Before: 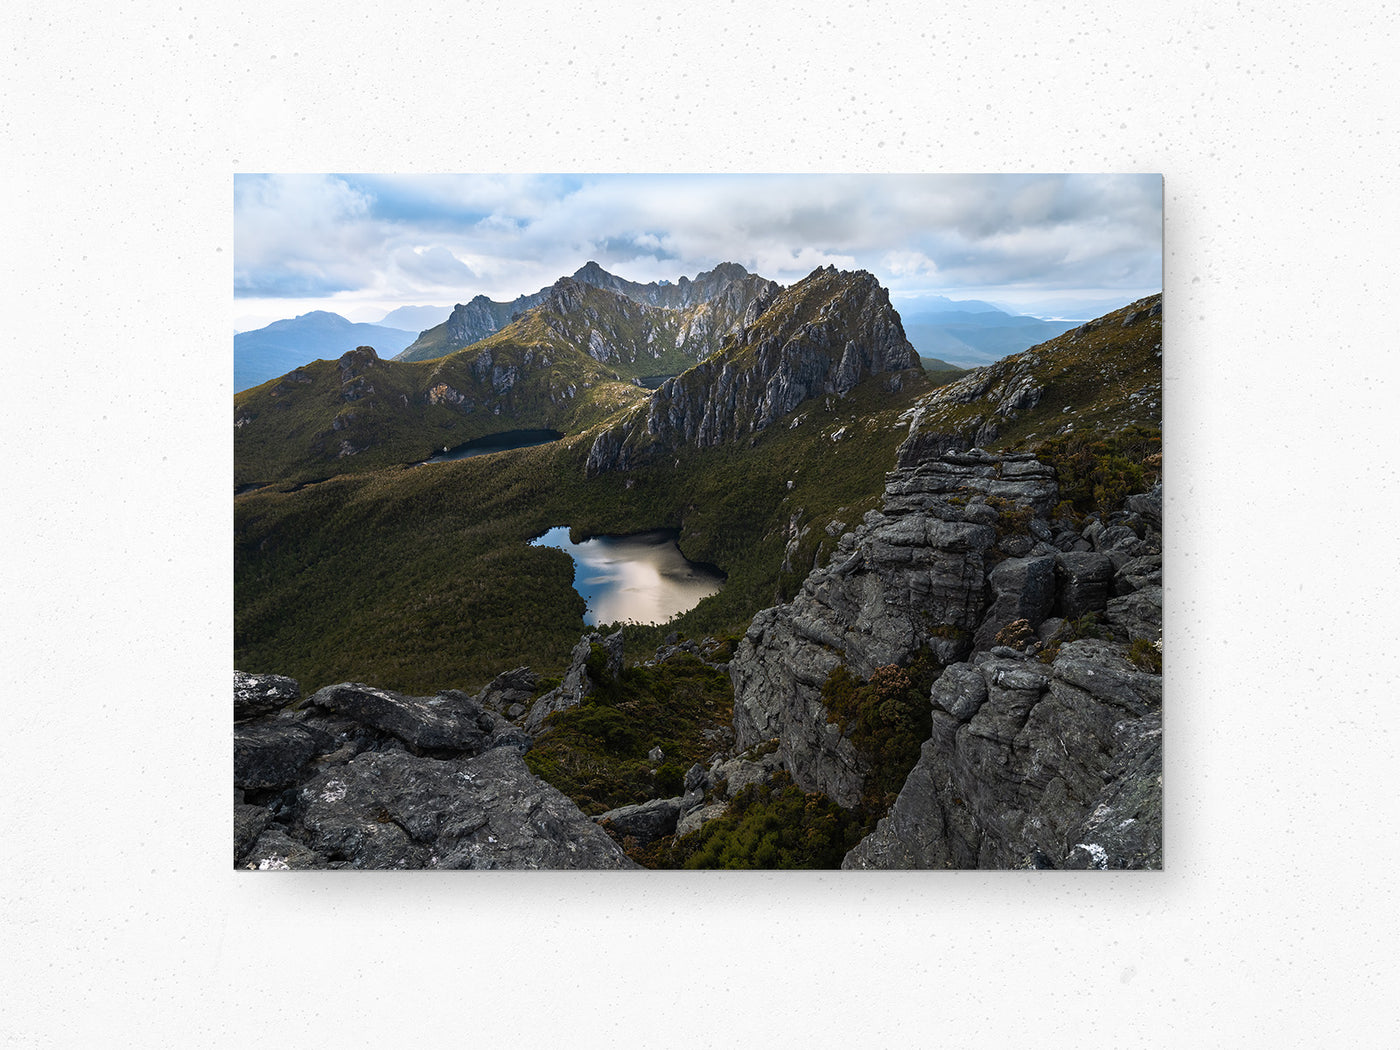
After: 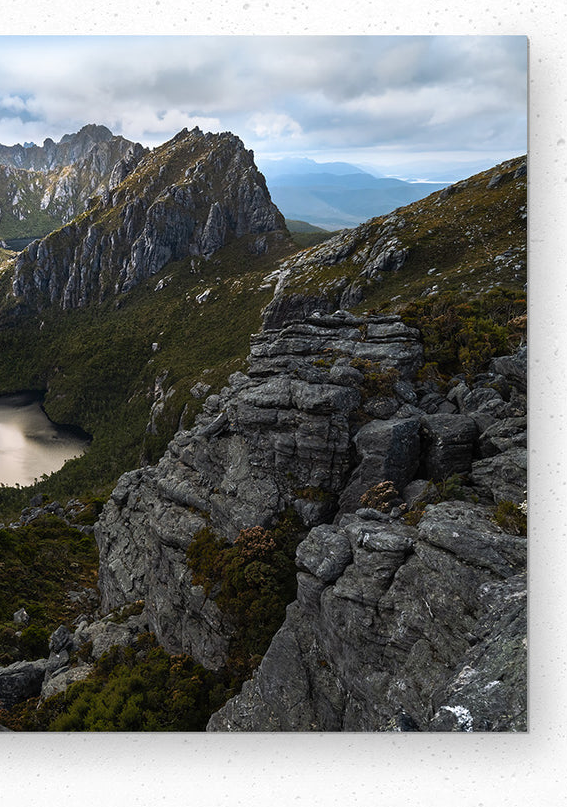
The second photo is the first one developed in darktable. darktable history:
exposure: exposure 0.018 EV, compensate exposure bias true, compensate highlight preservation false
tone equalizer: edges refinement/feathering 500, mask exposure compensation -1.57 EV, preserve details no
crop: left 45.361%, top 13.199%, right 14.091%, bottom 9.865%
